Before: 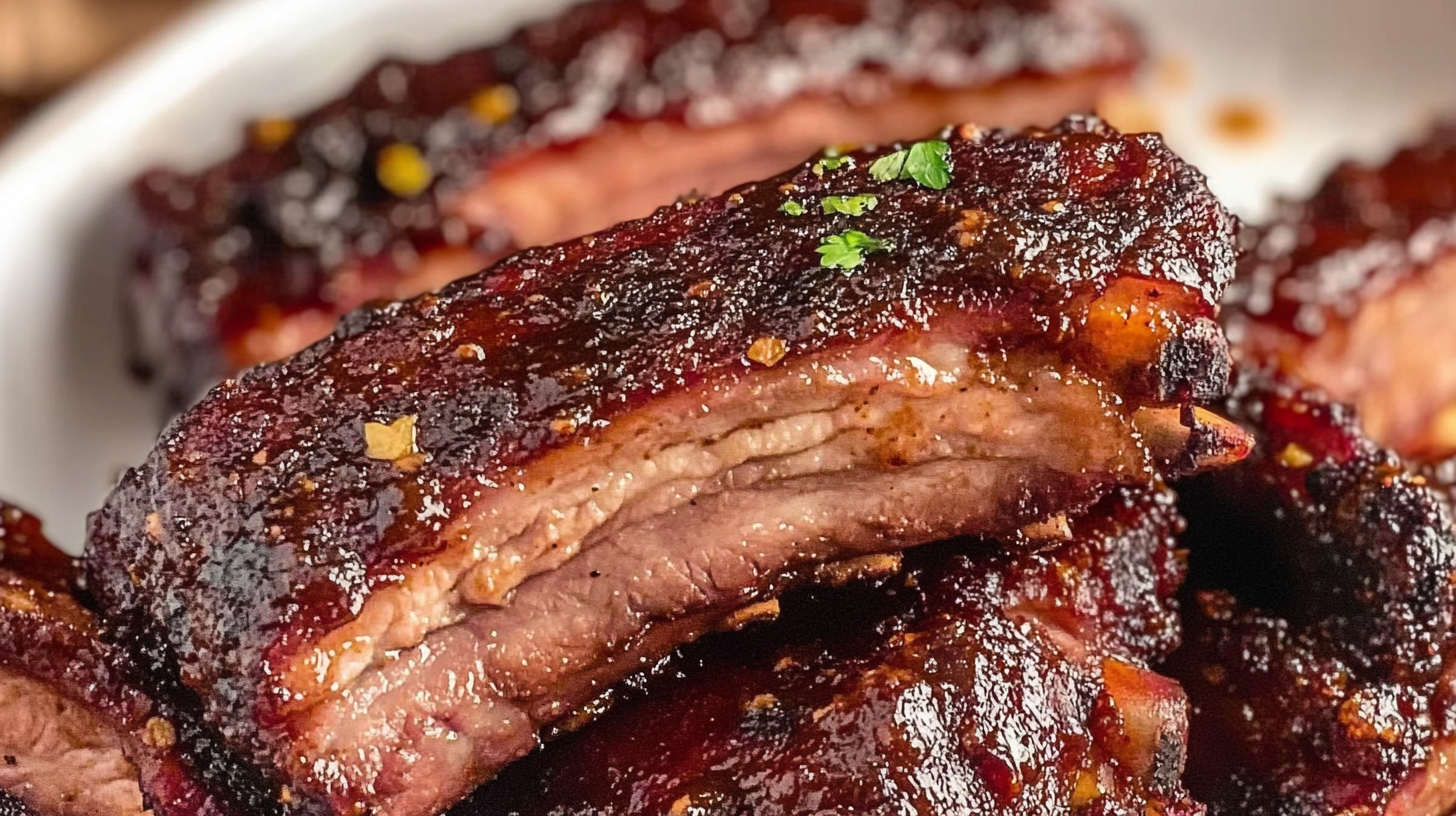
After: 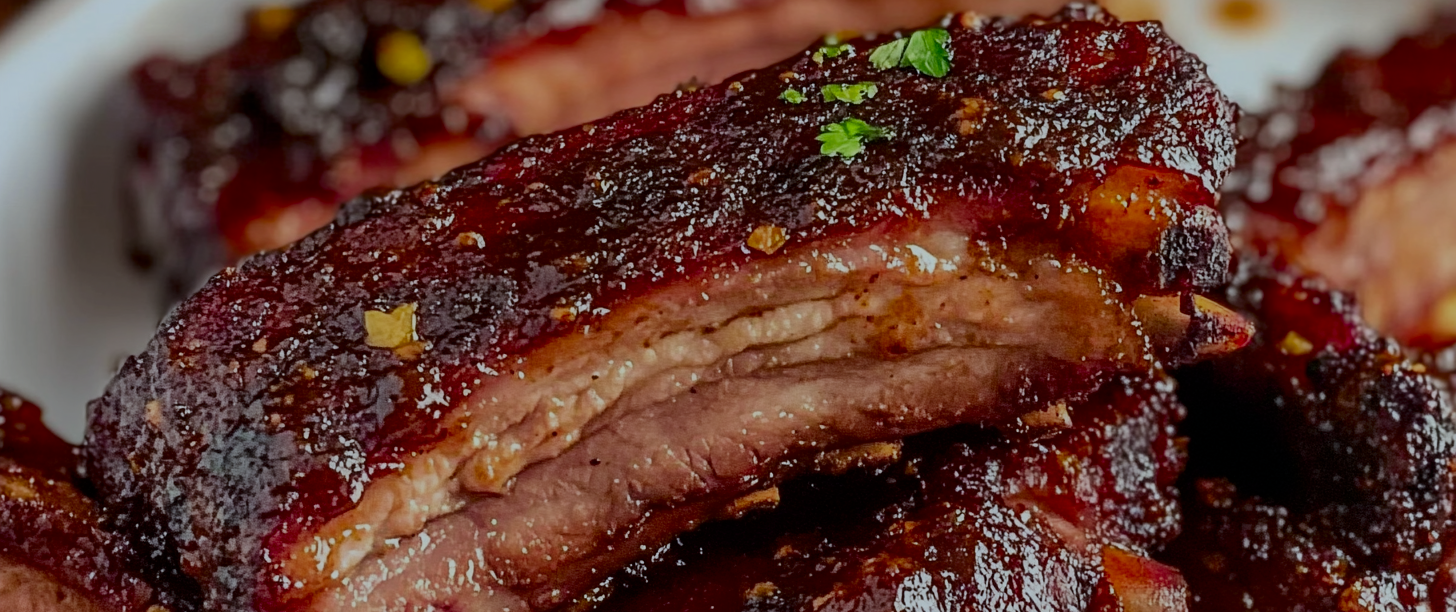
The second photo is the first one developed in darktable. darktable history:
contrast brightness saturation: brightness -0.2, saturation 0.08
filmic rgb: middle gray luminance 18.42%, black relative exposure -10.5 EV, white relative exposure 3.4 EV, threshold 6 EV, target black luminance 0%, hardness 6.03, latitude 99%, contrast 0.847, shadows ↔ highlights balance 0.505%, add noise in highlights 0, preserve chrominance max RGB, color science v3 (2019), use custom middle-gray values true, iterations of high-quality reconstruction 0, contrast in highlights soft, enable highlight reconstruction true
crop: top 13.819%, bottom 11.169%
white balance: red 0.925, blue 1.046
